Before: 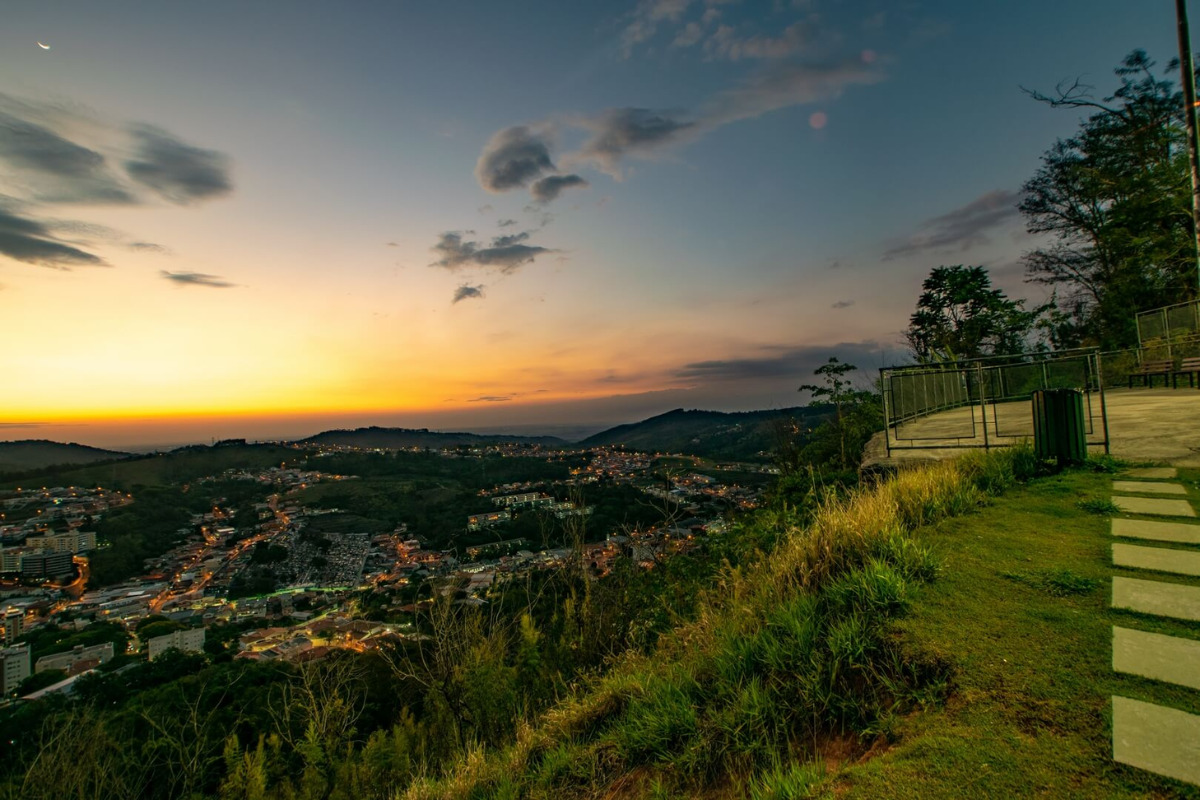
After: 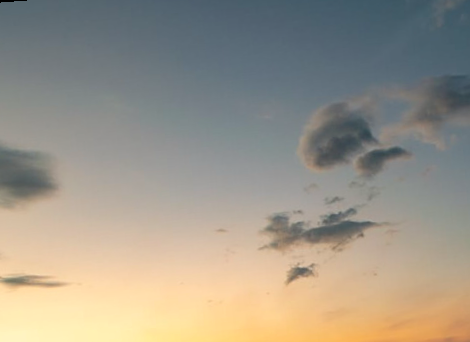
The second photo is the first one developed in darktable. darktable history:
rotate and perspective: rotation -4.57°, crop left 0.054, crop right 0.944, crop top 0.087, crop bottom 0.914
sharpen: amount 0.2
white balance: red 1.009, blue 0.985
crop and rotate: left 10.817%, top 0.062%, right 47.194%, bottom 53.626%
